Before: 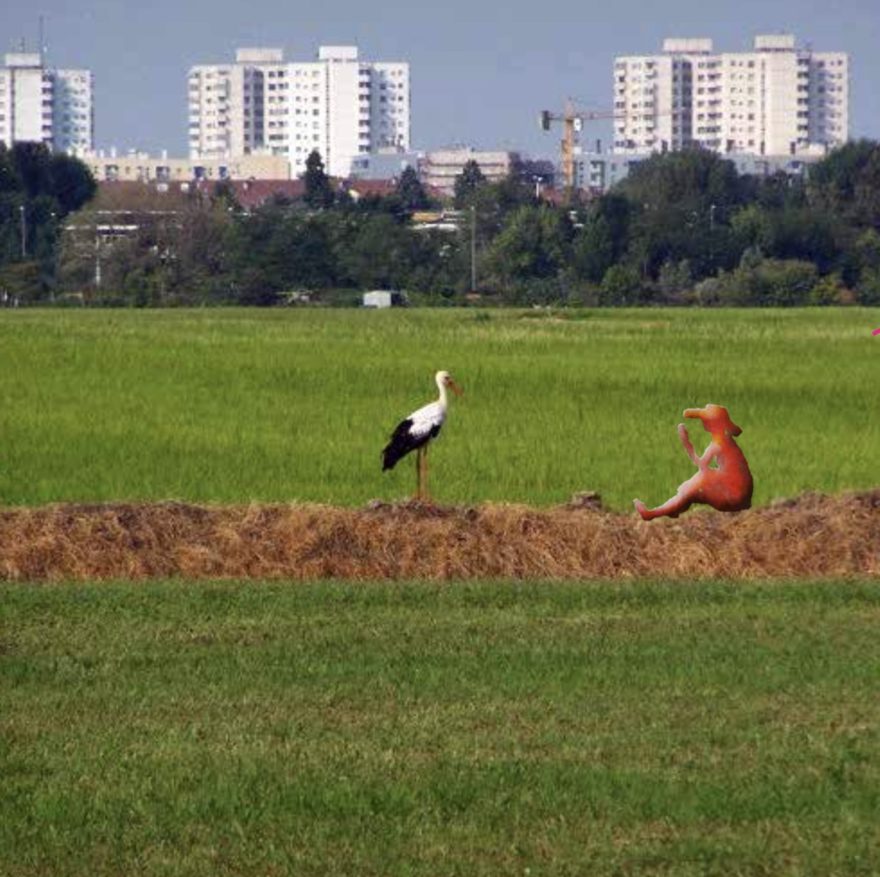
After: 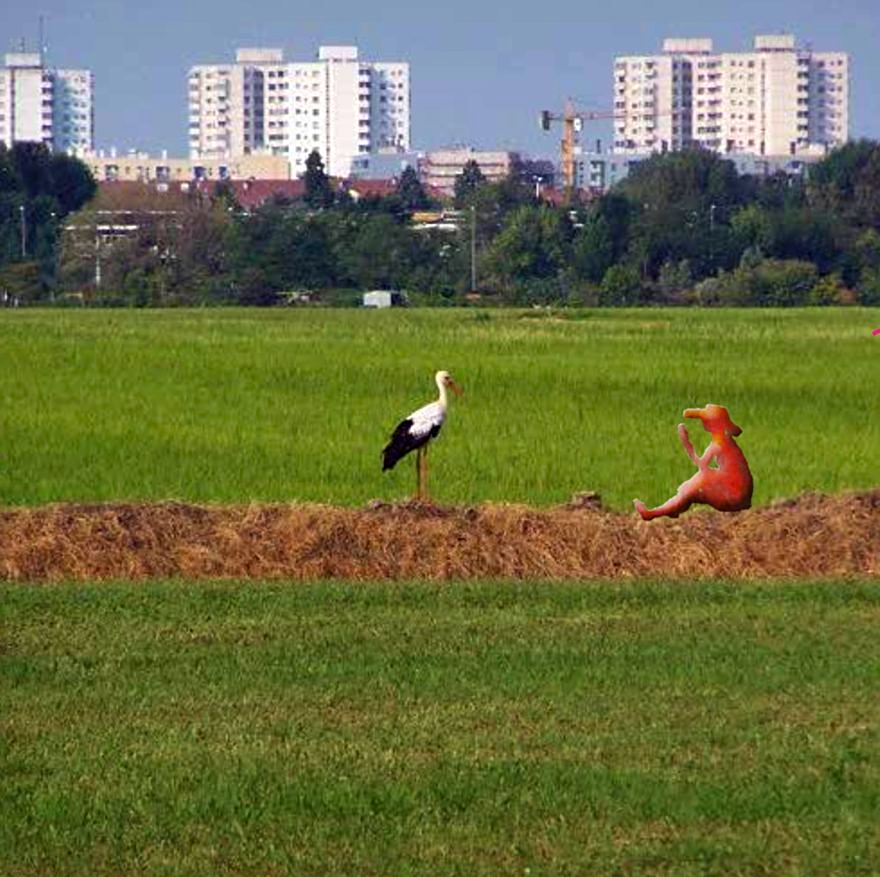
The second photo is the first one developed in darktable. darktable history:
sharpen: on, module defaults
velvia: on, module defaults
color correction: highlights b* -0.003
